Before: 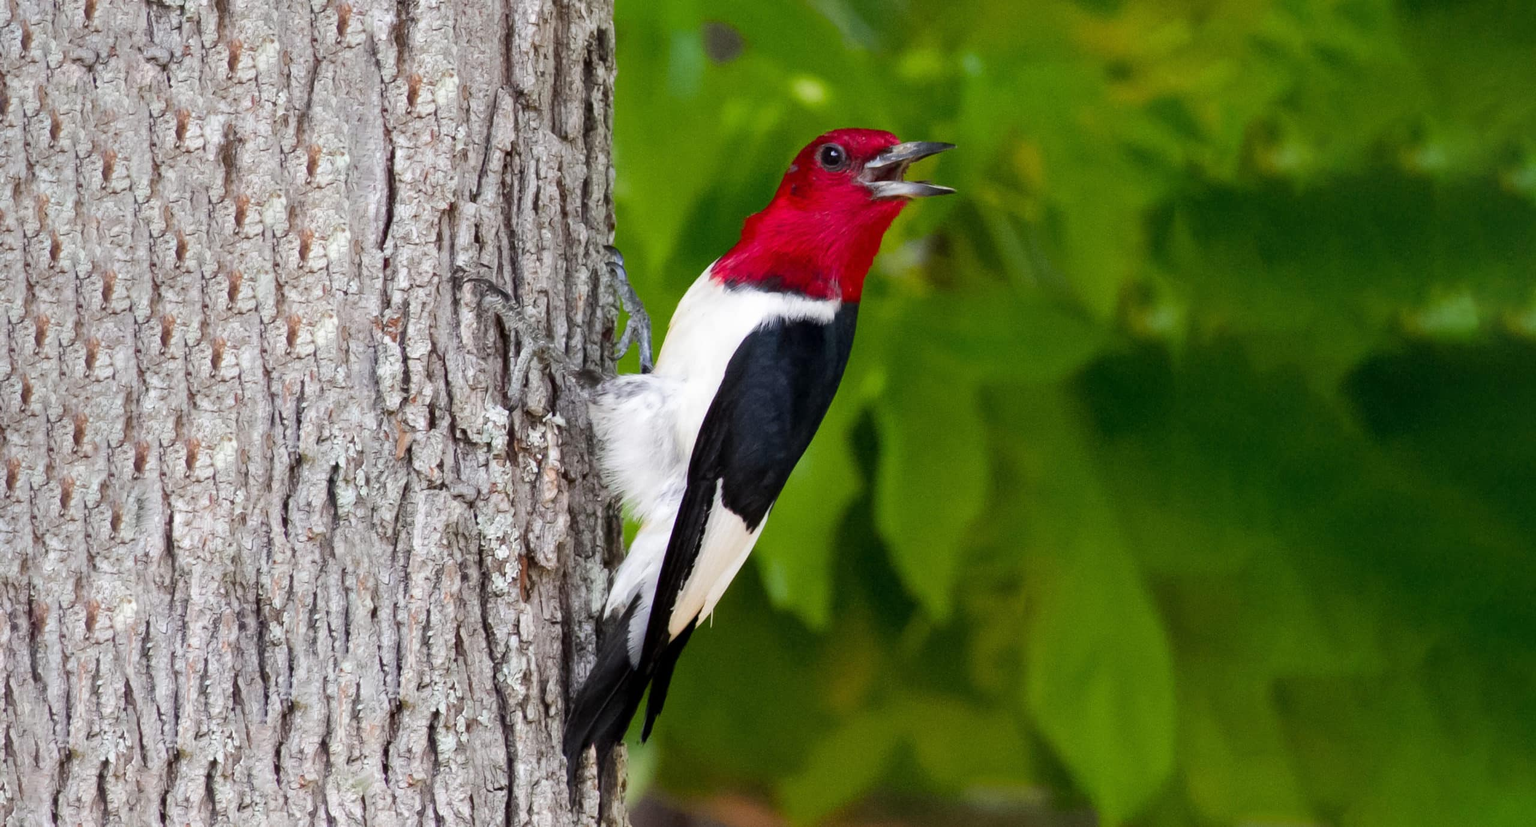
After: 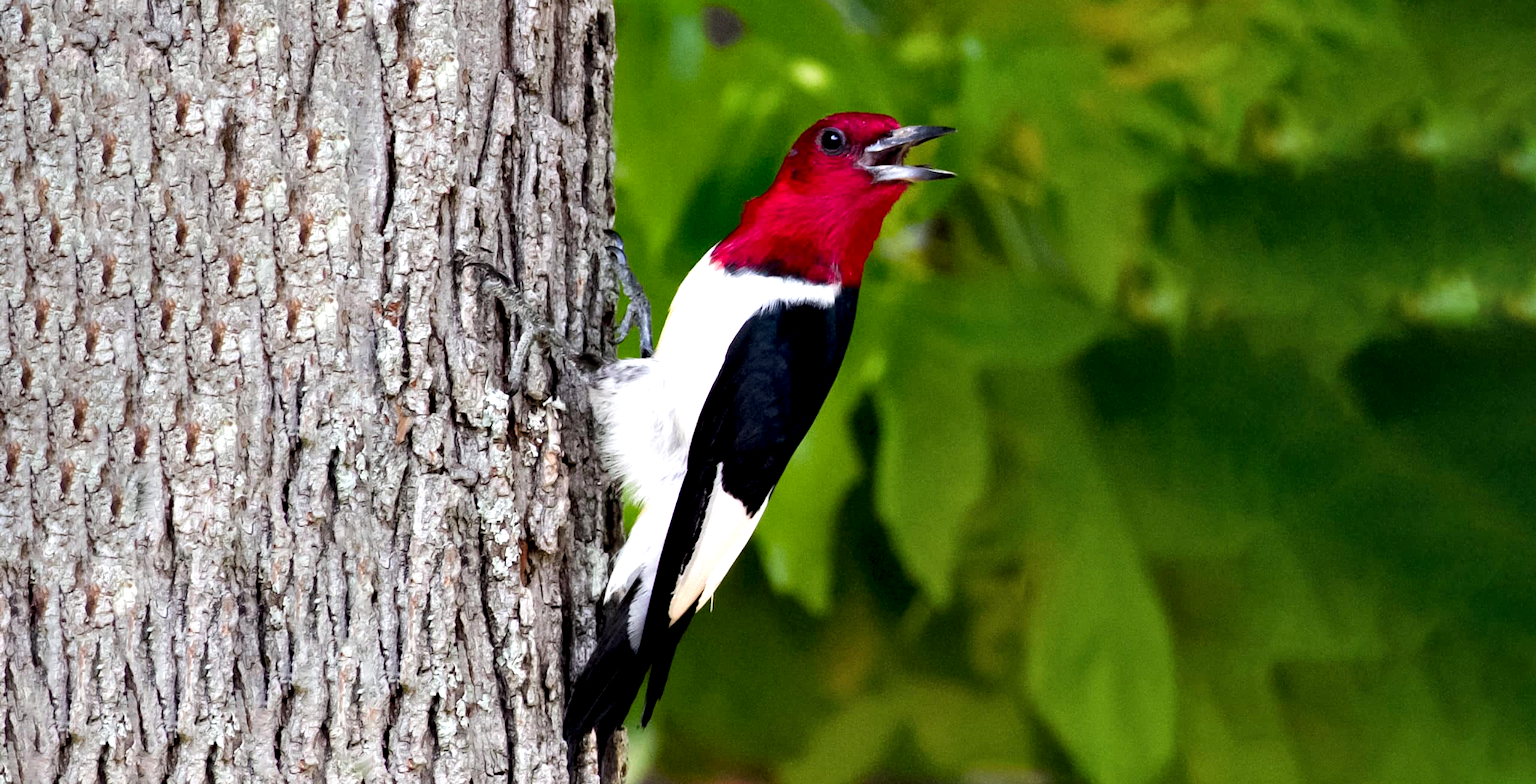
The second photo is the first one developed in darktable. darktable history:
contrast equalizer: octaves 7, y [[0.6 ×6], [0.55 ×6], [0 ×6], [0 ×6], [0 ×6]]
crop and rotate: top 2.029%, bottom 3.149%
